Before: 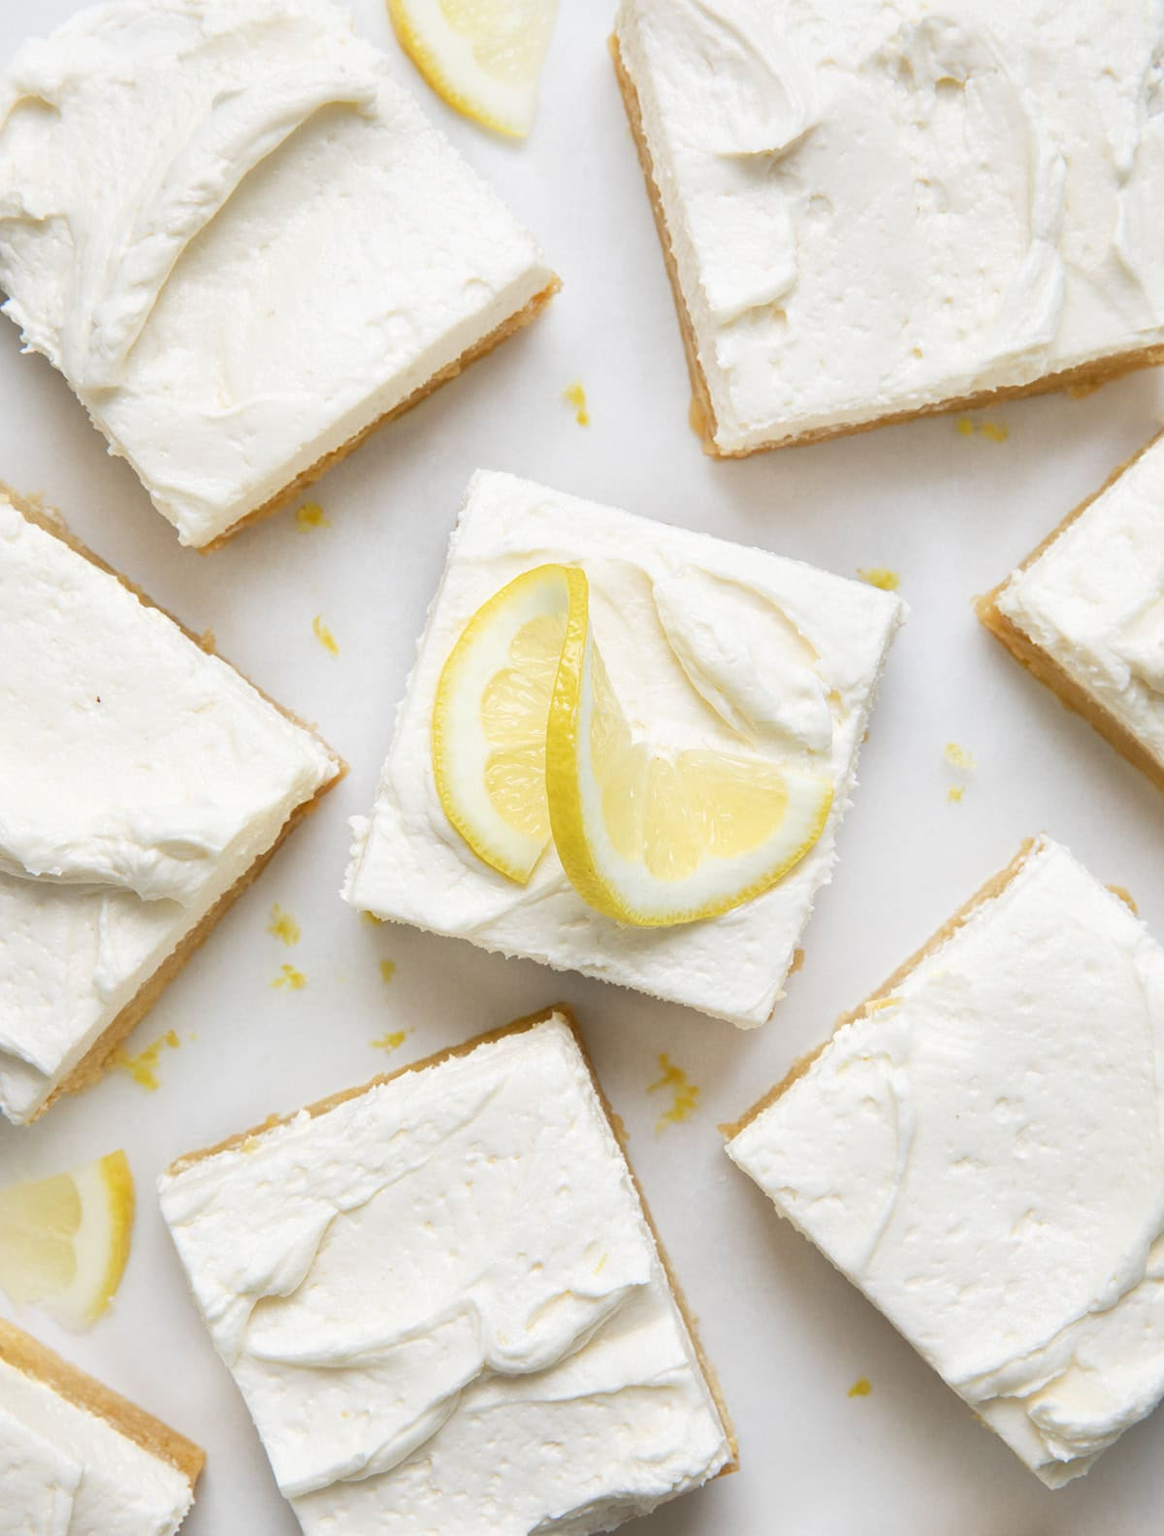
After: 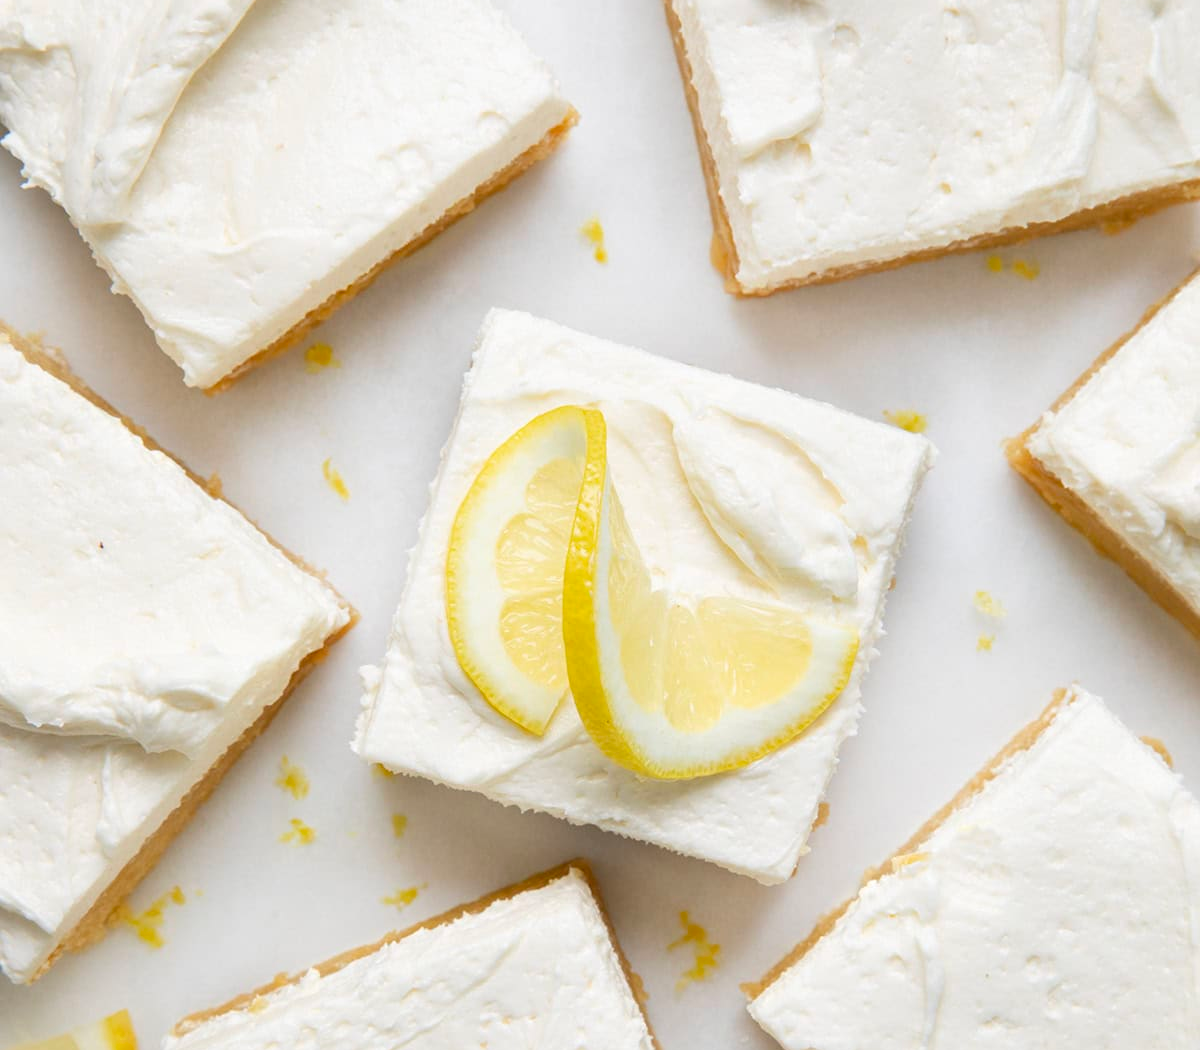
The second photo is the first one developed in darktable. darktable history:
crop: top 11.165%, bottom 22.546%
